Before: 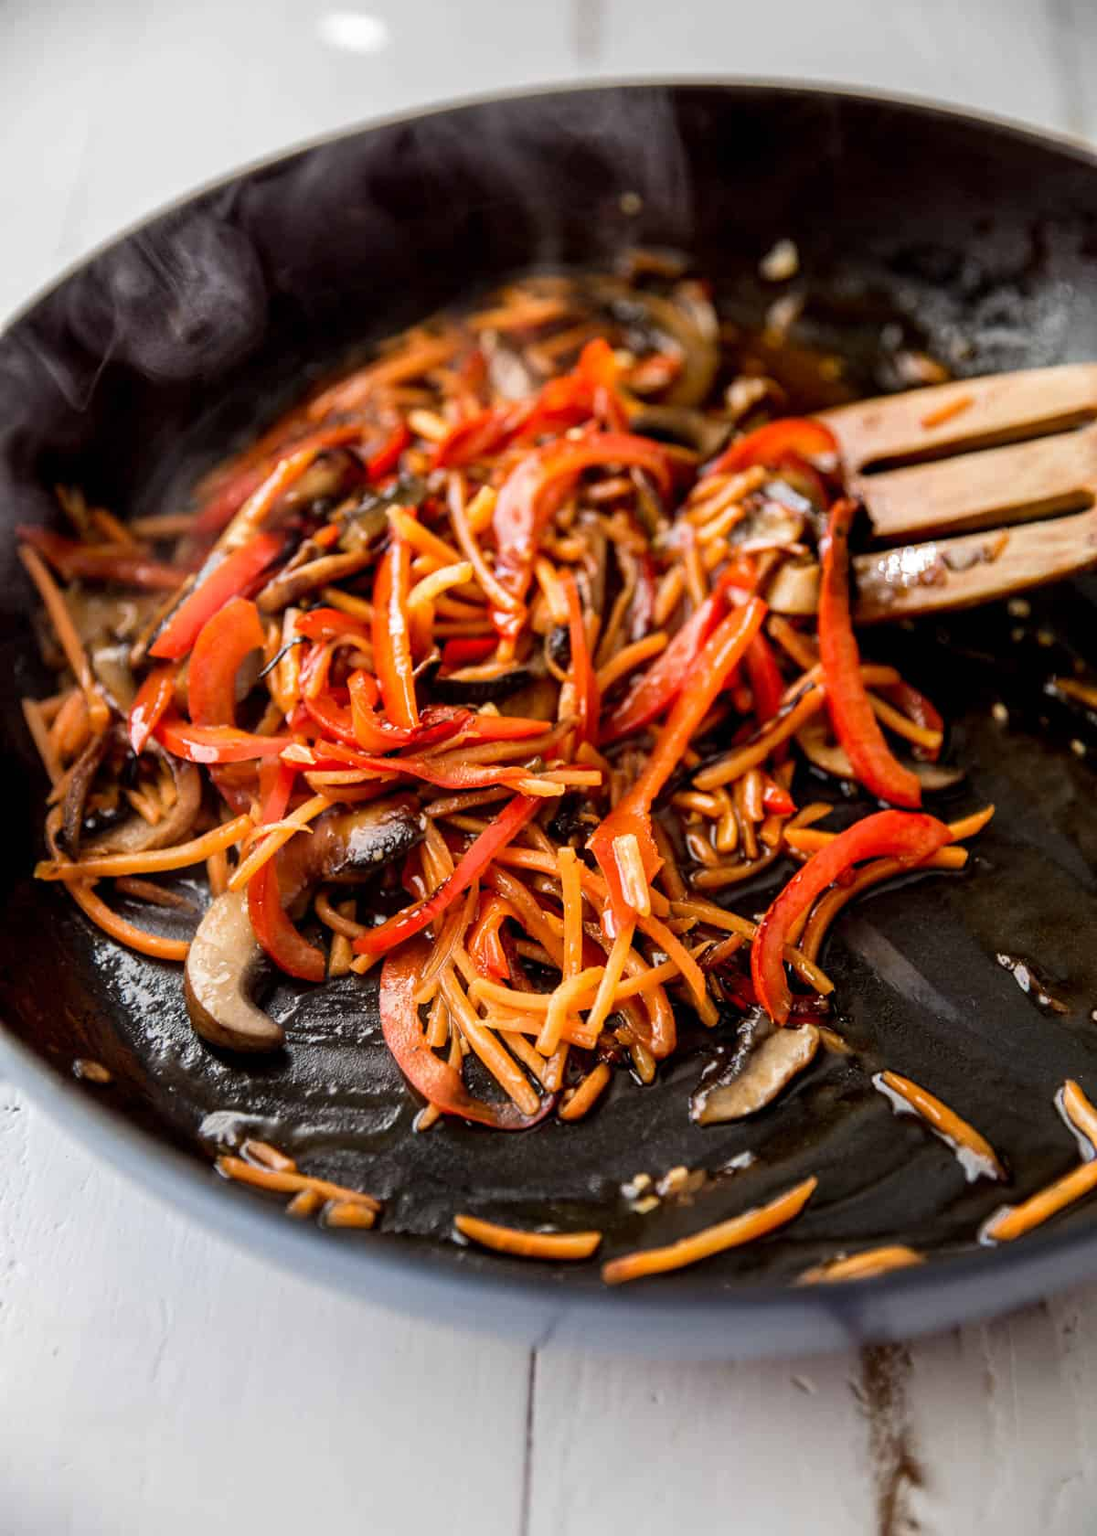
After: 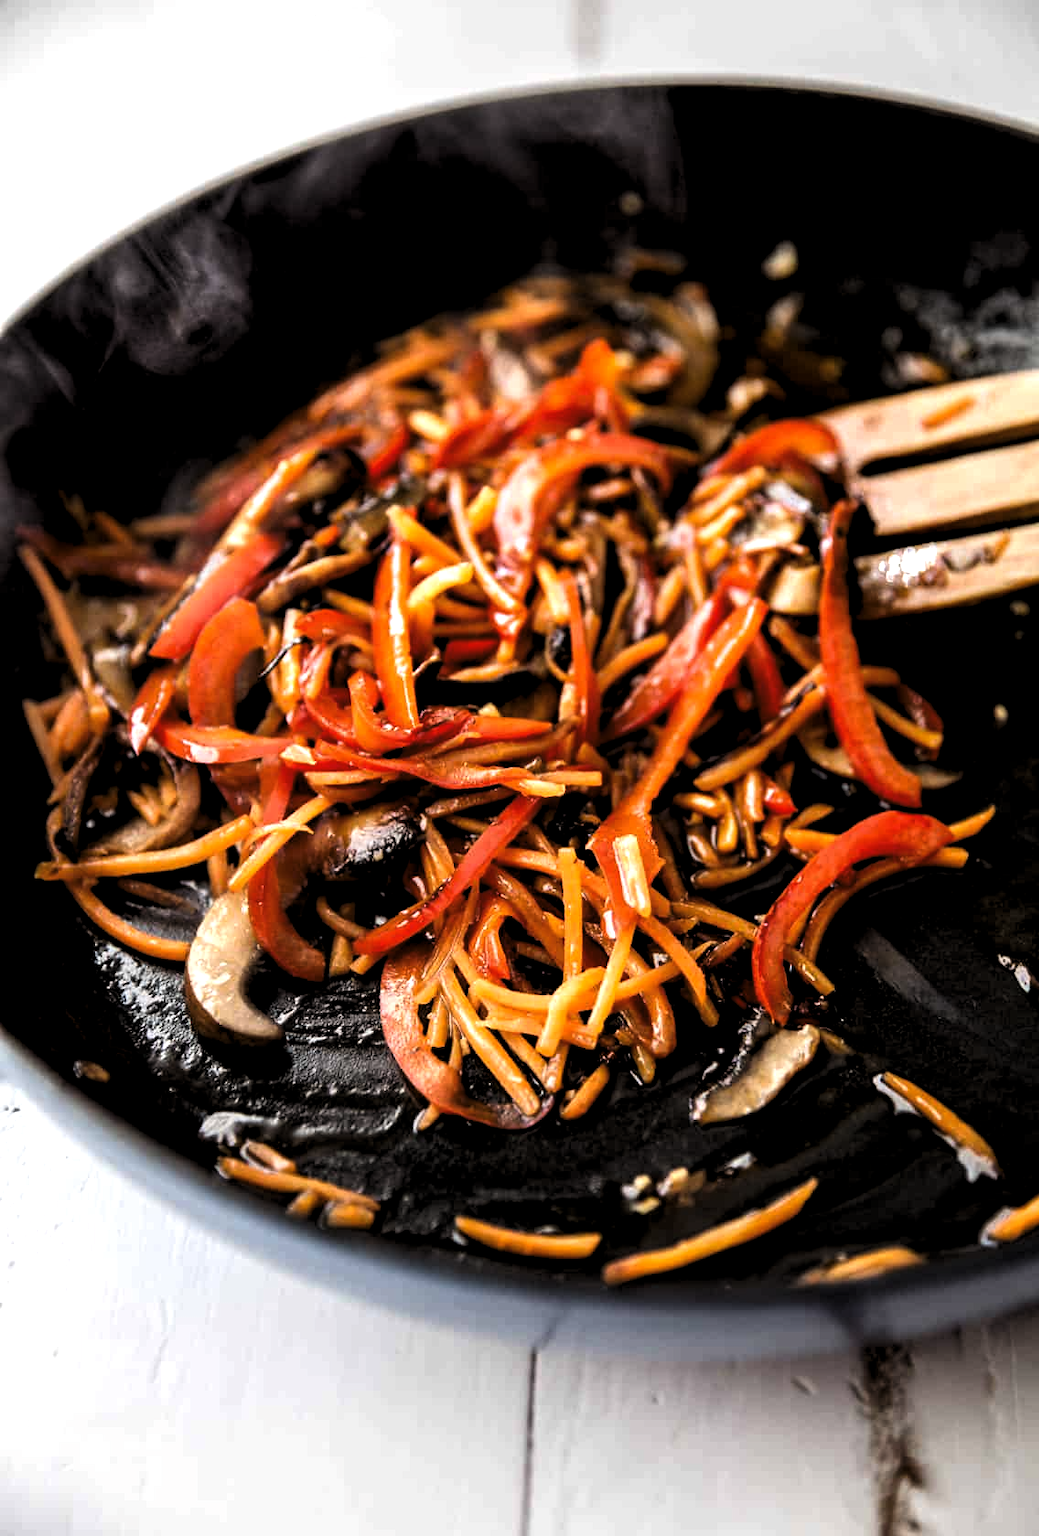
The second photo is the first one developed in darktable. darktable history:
levels: levels [0.129, 0.519, 0.867]
color correction: highlights b* 0.04
crop and rotate: right 5.258%
